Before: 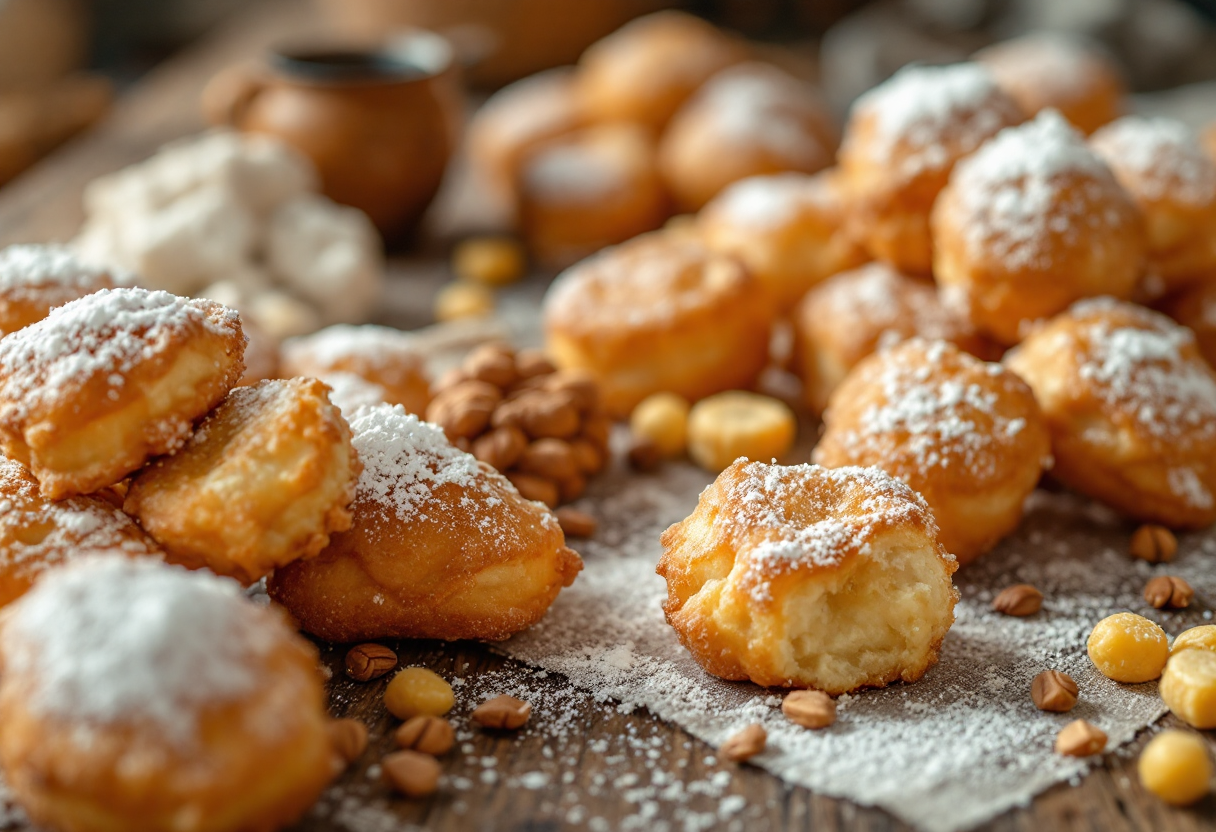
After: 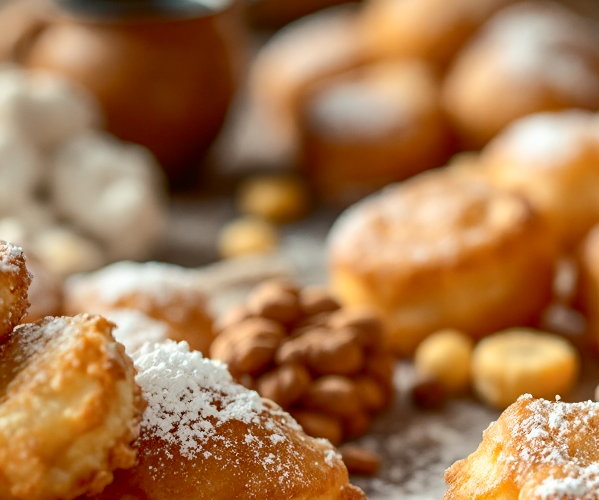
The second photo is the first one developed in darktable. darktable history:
crop: left 17.835%, top 7.675%, right 32.881%, bottom 32.213%
shadows and highlights: on, module defaults
contrast brightness saturation: contrast 0.28
